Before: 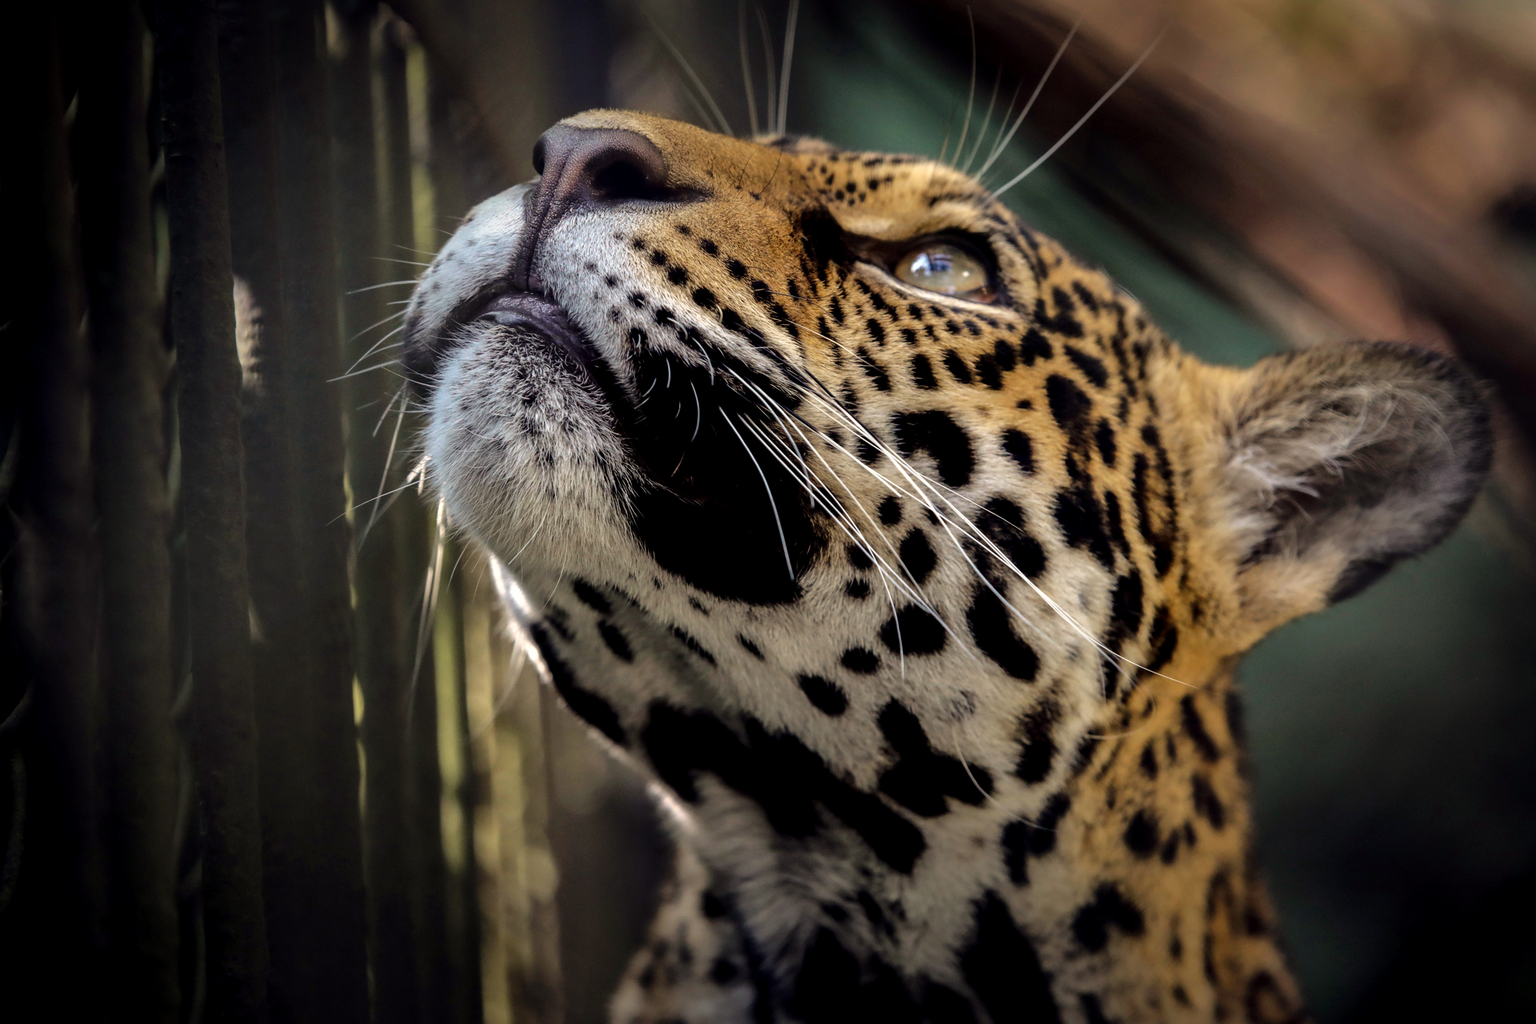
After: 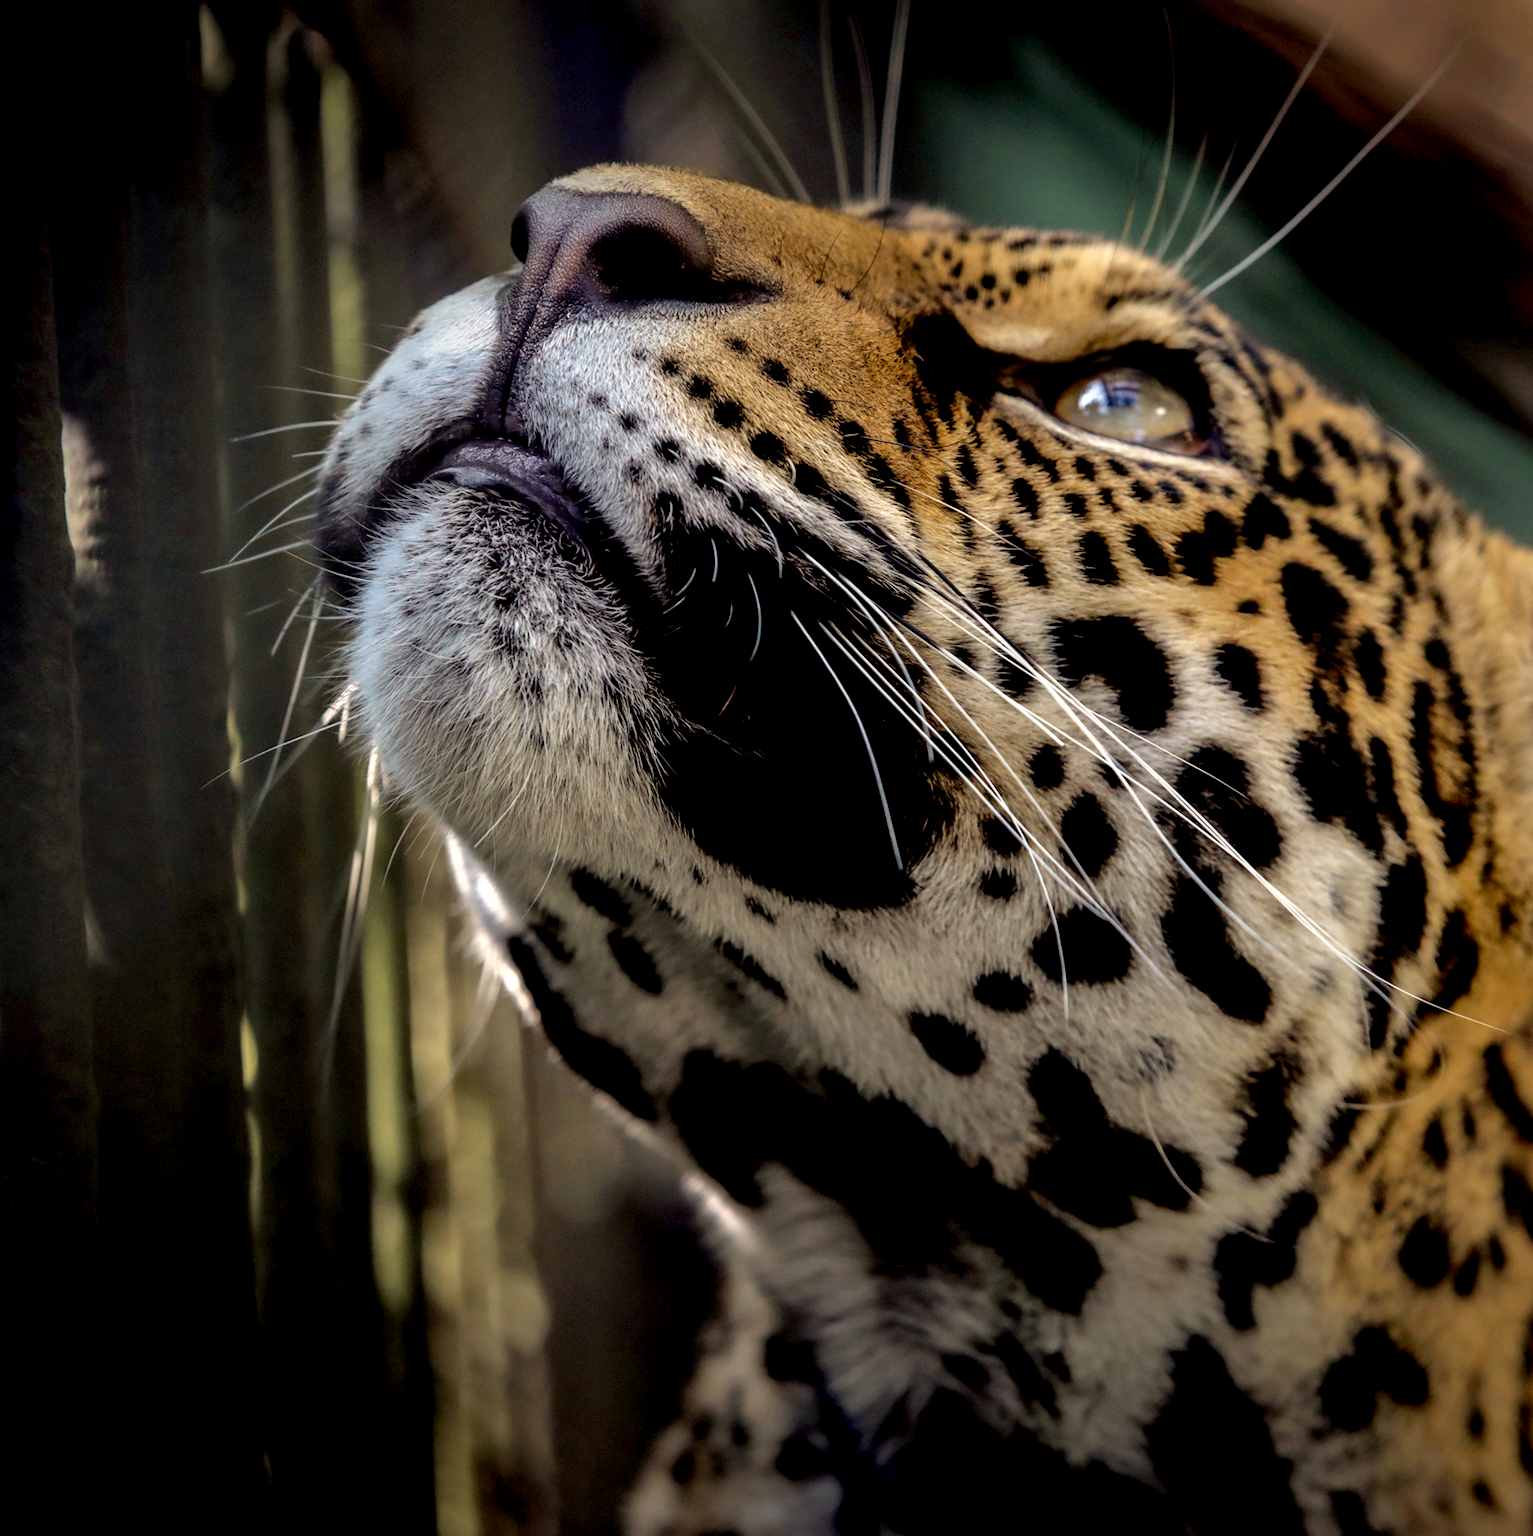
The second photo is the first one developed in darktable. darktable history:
crop and rotate: left 12.542%, right 20.924%
exposure: black level correction 0.01, exposure 0.01 EV, compensate highlight preservation false
